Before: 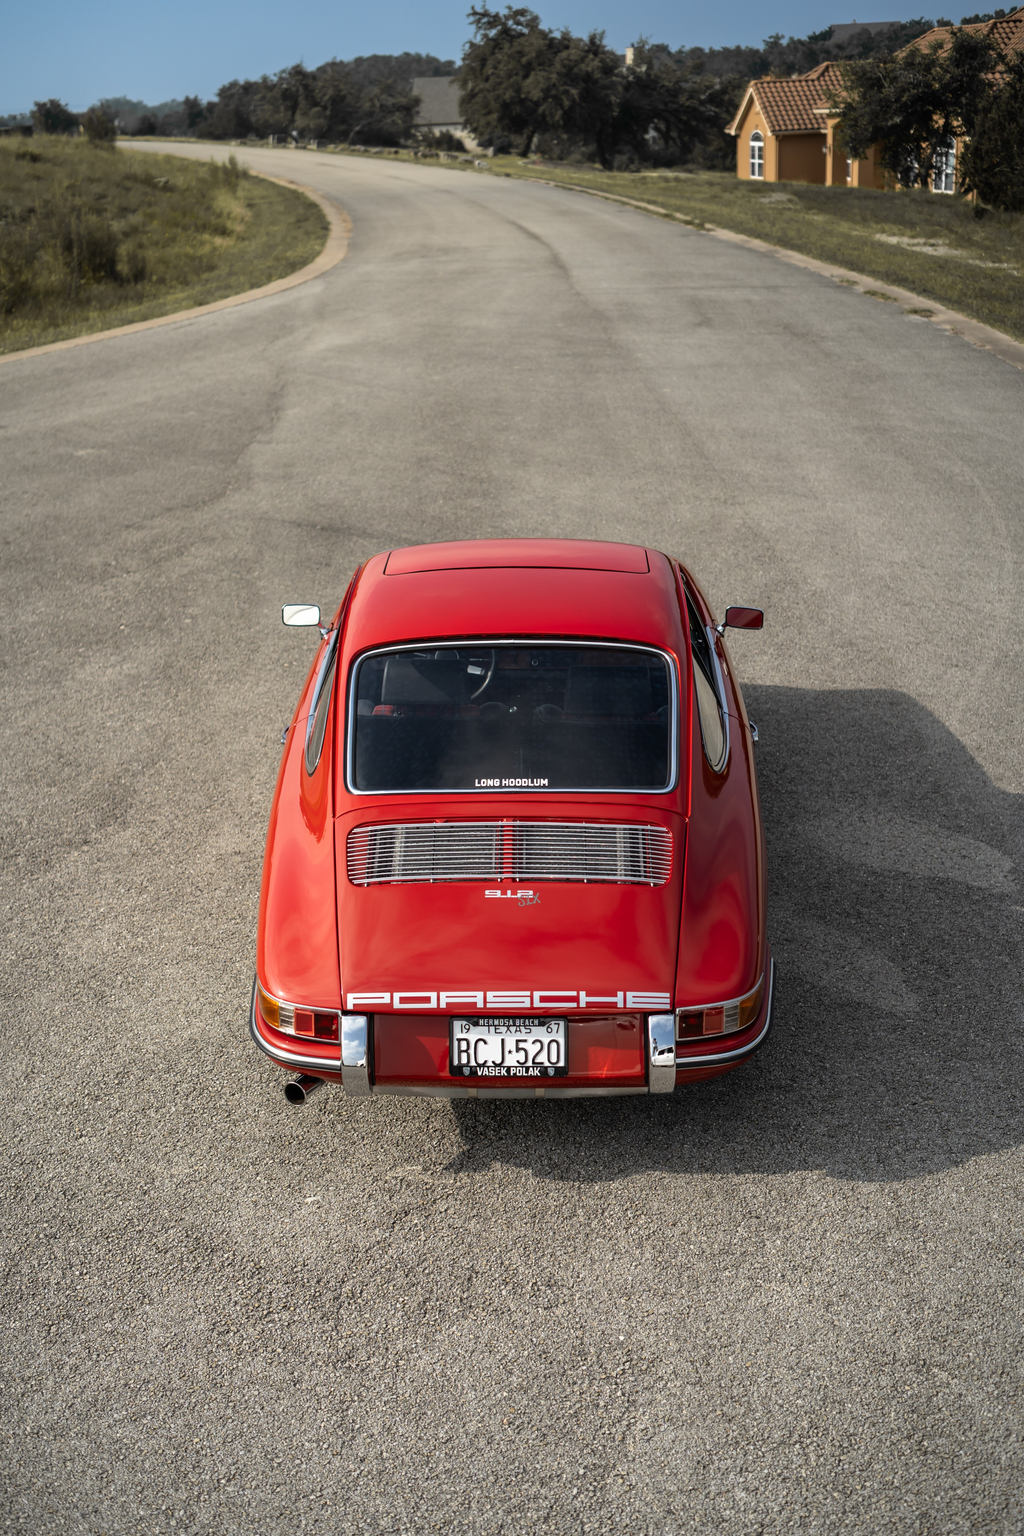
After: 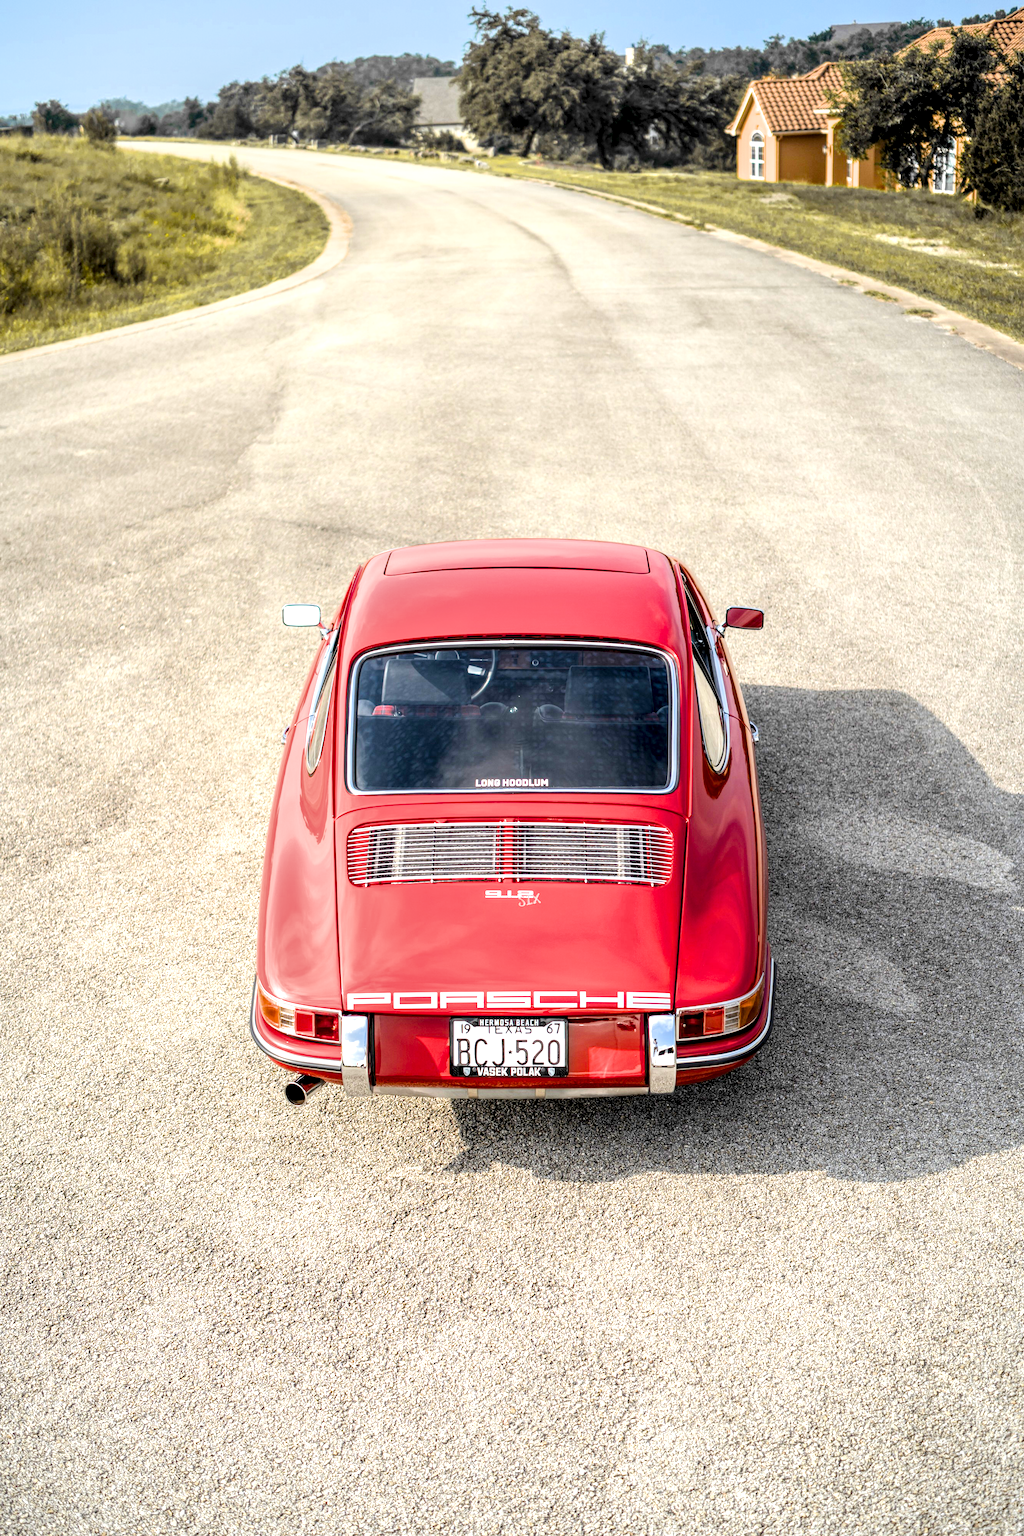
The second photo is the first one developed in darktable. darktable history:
filmic rgb: black relative exposure -7.97 EV, white relative exposure 3.92 EV, hardness 4.27
color balance rgb: global offset › luminance -0.392%, perceptual saturation grading › global saturation 31.127%, global vibrance 20%
local contrast: highlights 103%, shadows 99%, detail 201%, midtone range 0.2
exposure: black level correction 0, exposure 1.388 EV, compensate exposure bias true, compensate highlight preservation false
